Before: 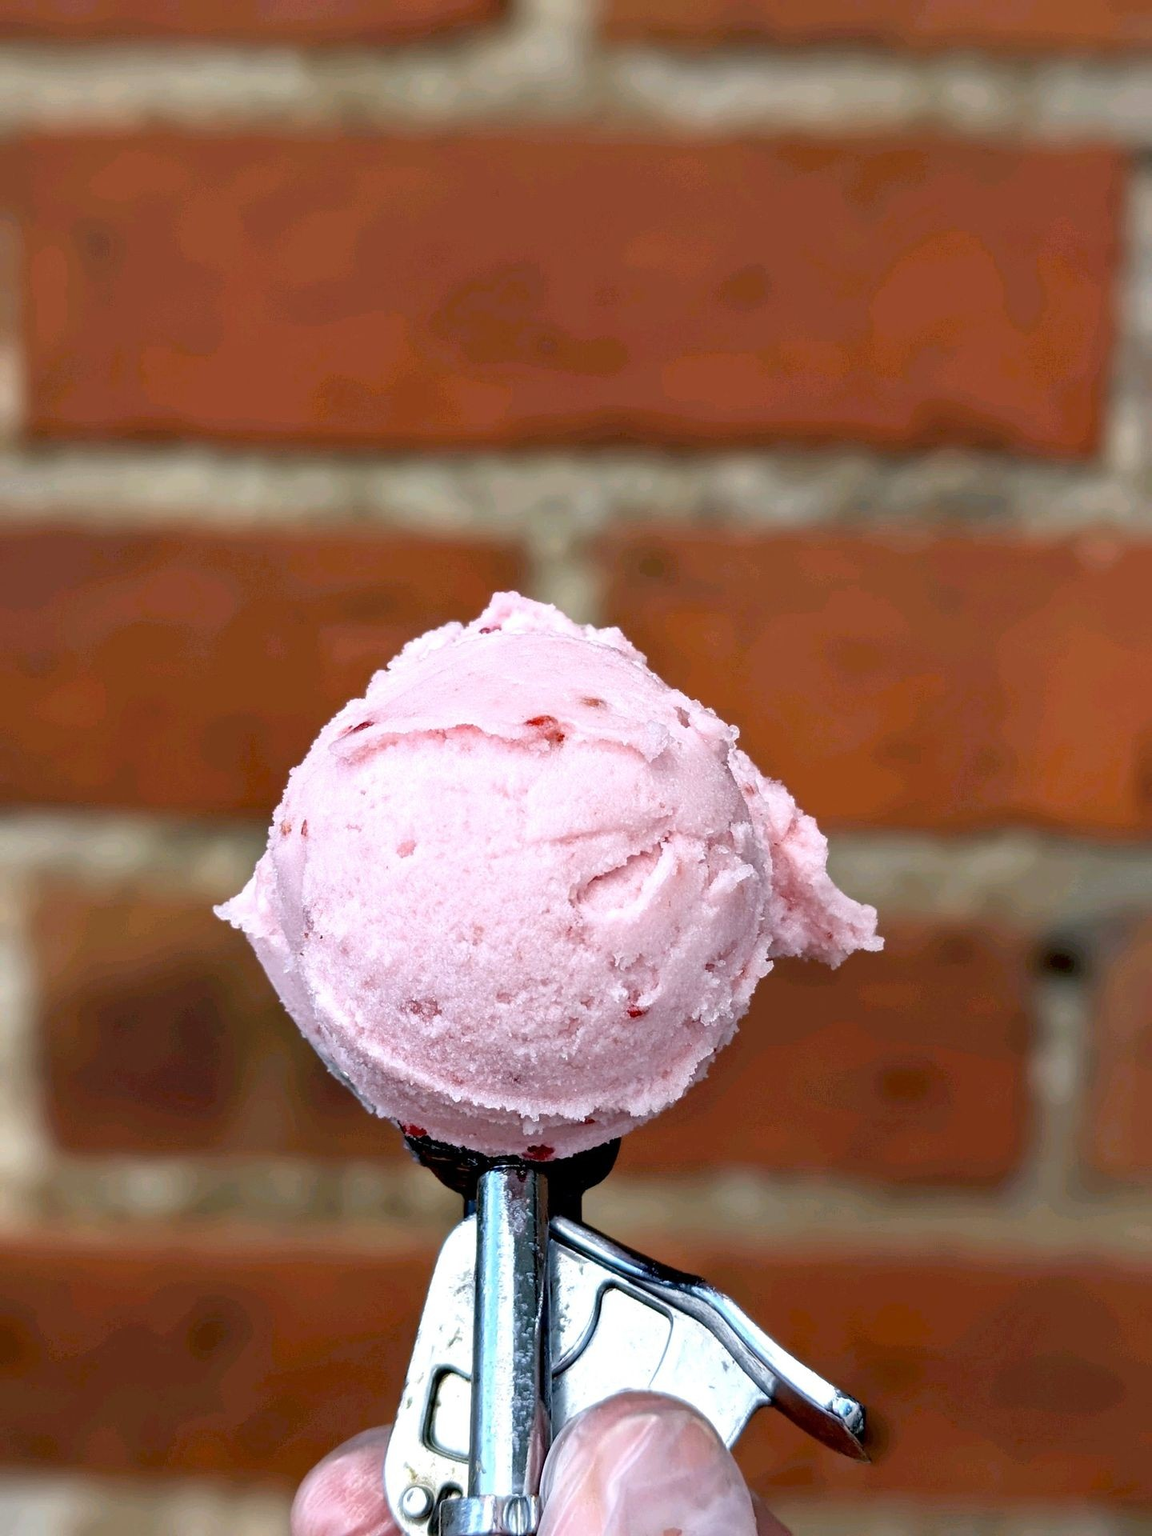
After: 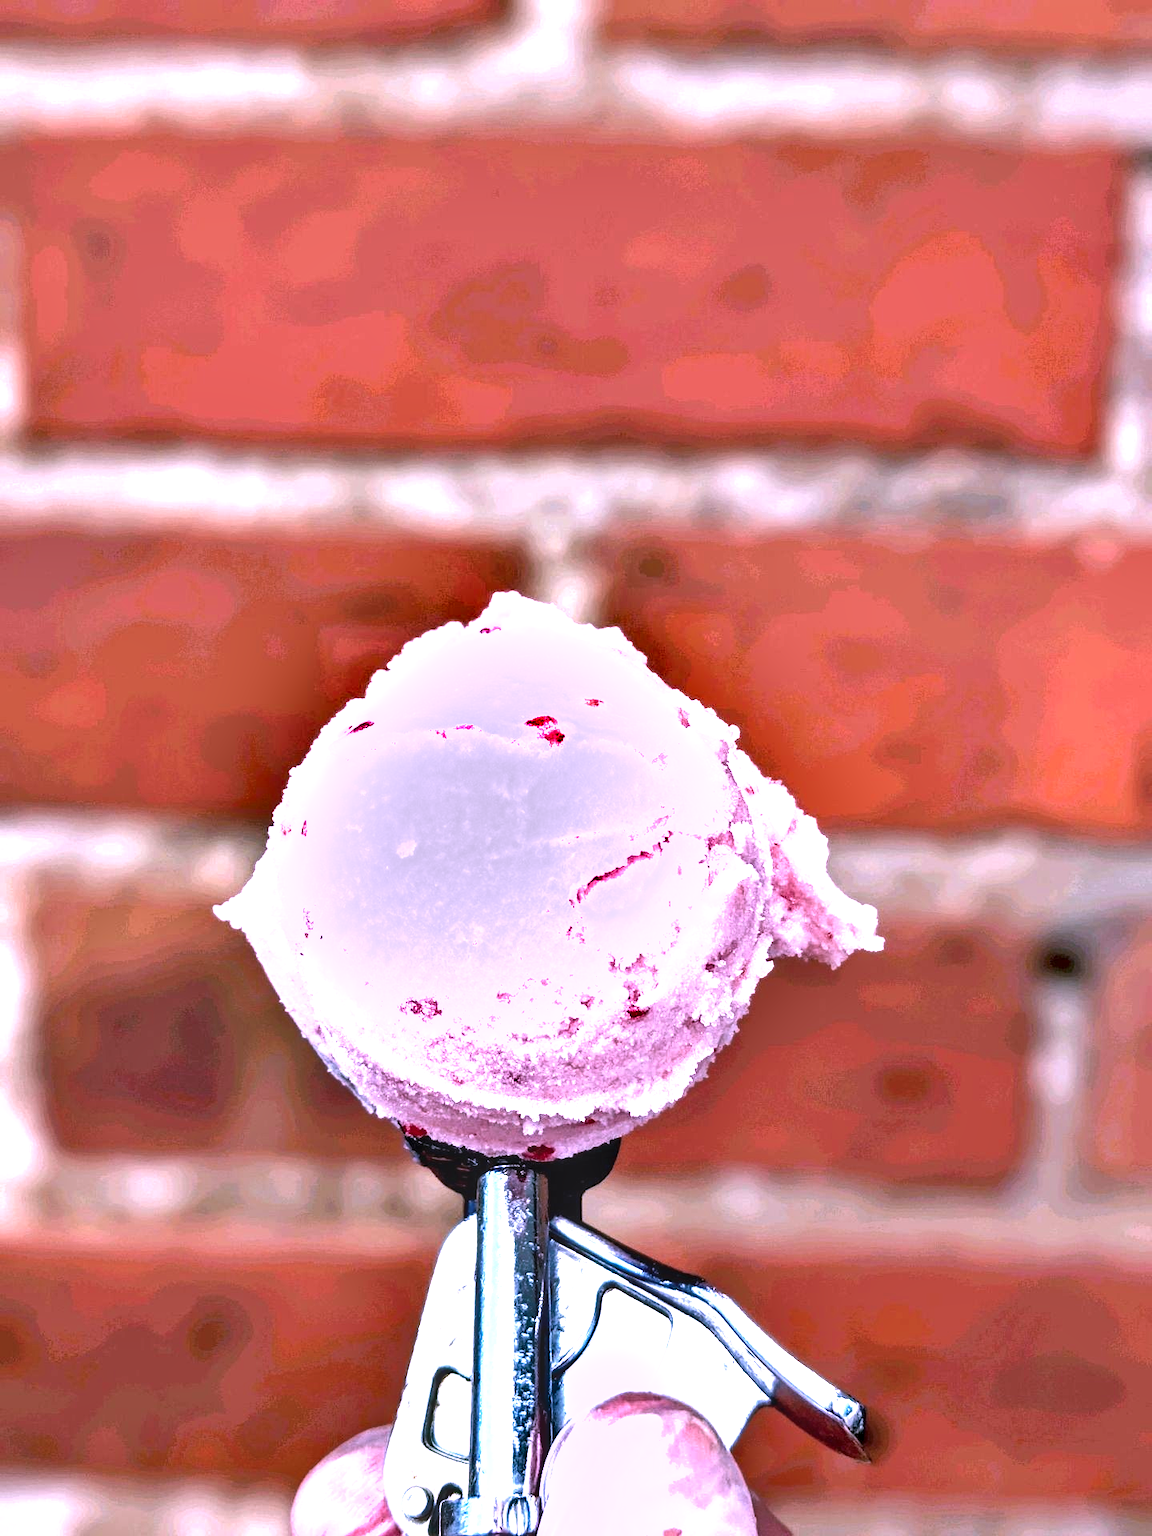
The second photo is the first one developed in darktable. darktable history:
color correction: highlights a* 15.09, highlights b* -25.18
local contrast: detail 130%
exposure: black level correction -0.001, exposure 1.356 EV, compensate highlight preservation false
shadows and highlights: low approximation 0.01, soften with gaussian
